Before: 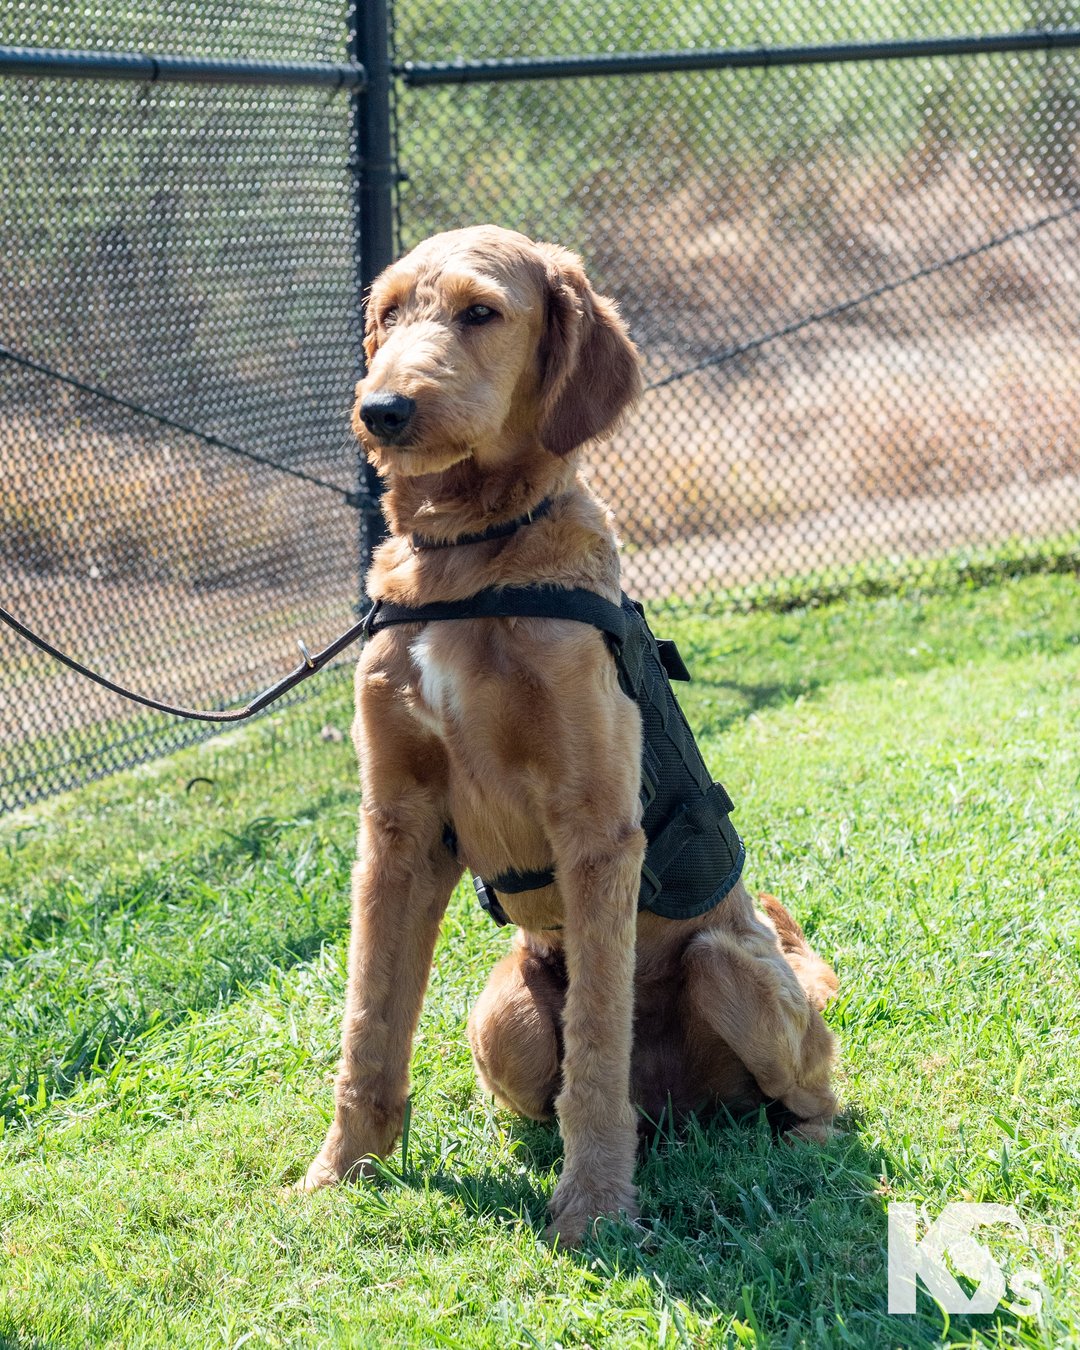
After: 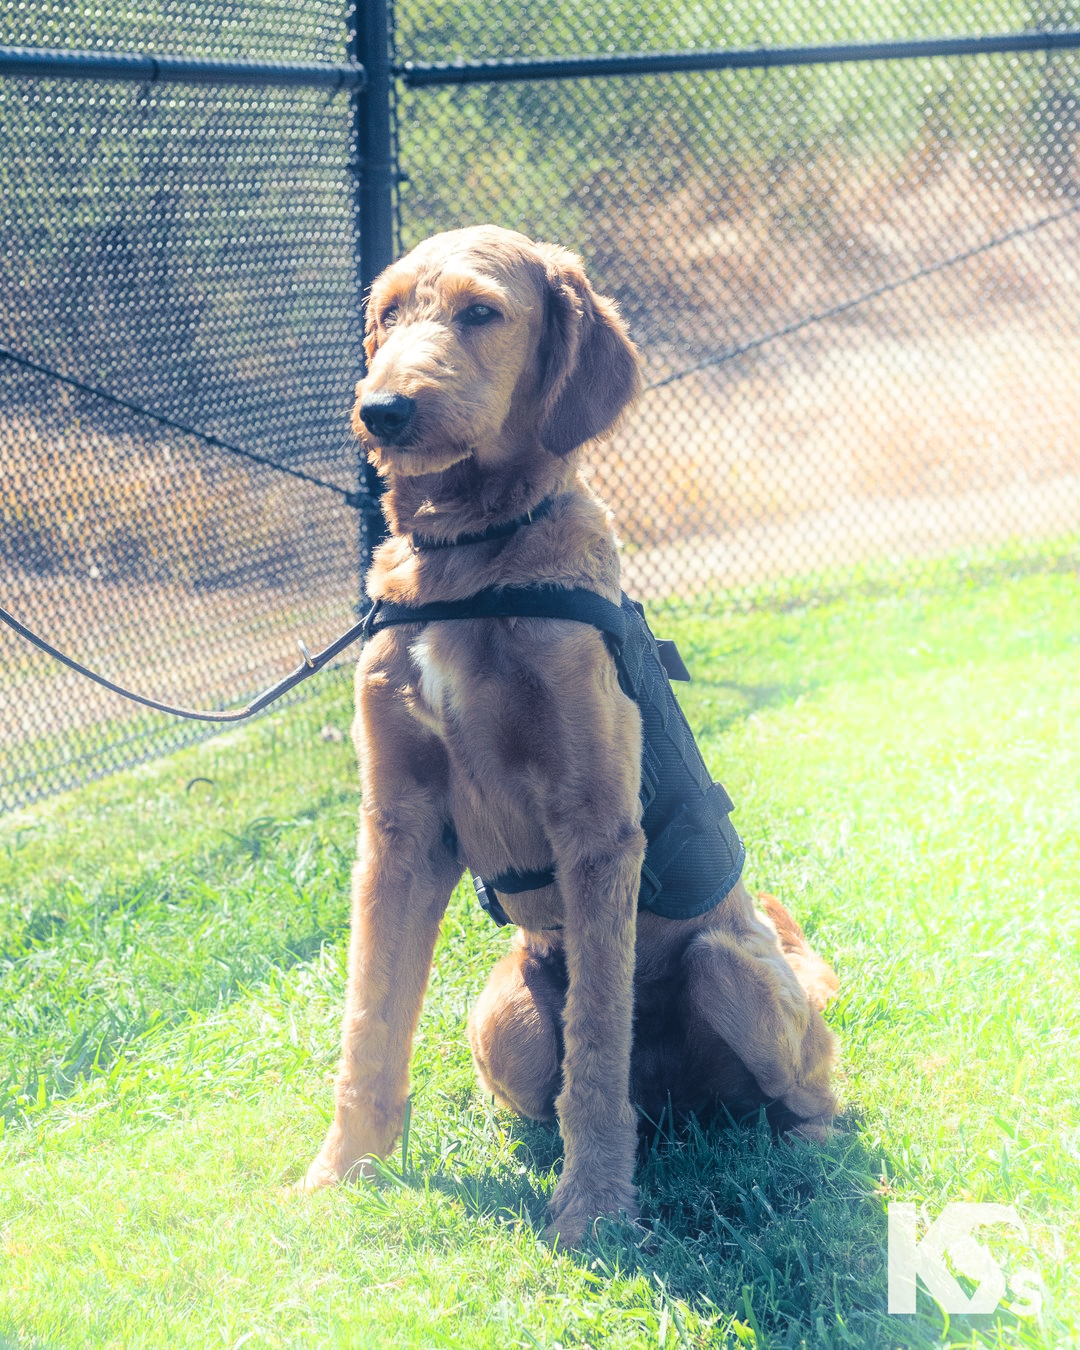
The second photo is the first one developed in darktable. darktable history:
bloom: on, module defaults
exposure: black level correction -0.005, exposure 0.054 EV, compensate highlight preservation false
split-toning: shadows › hue 226.8°, shadows › saturation 0.84
